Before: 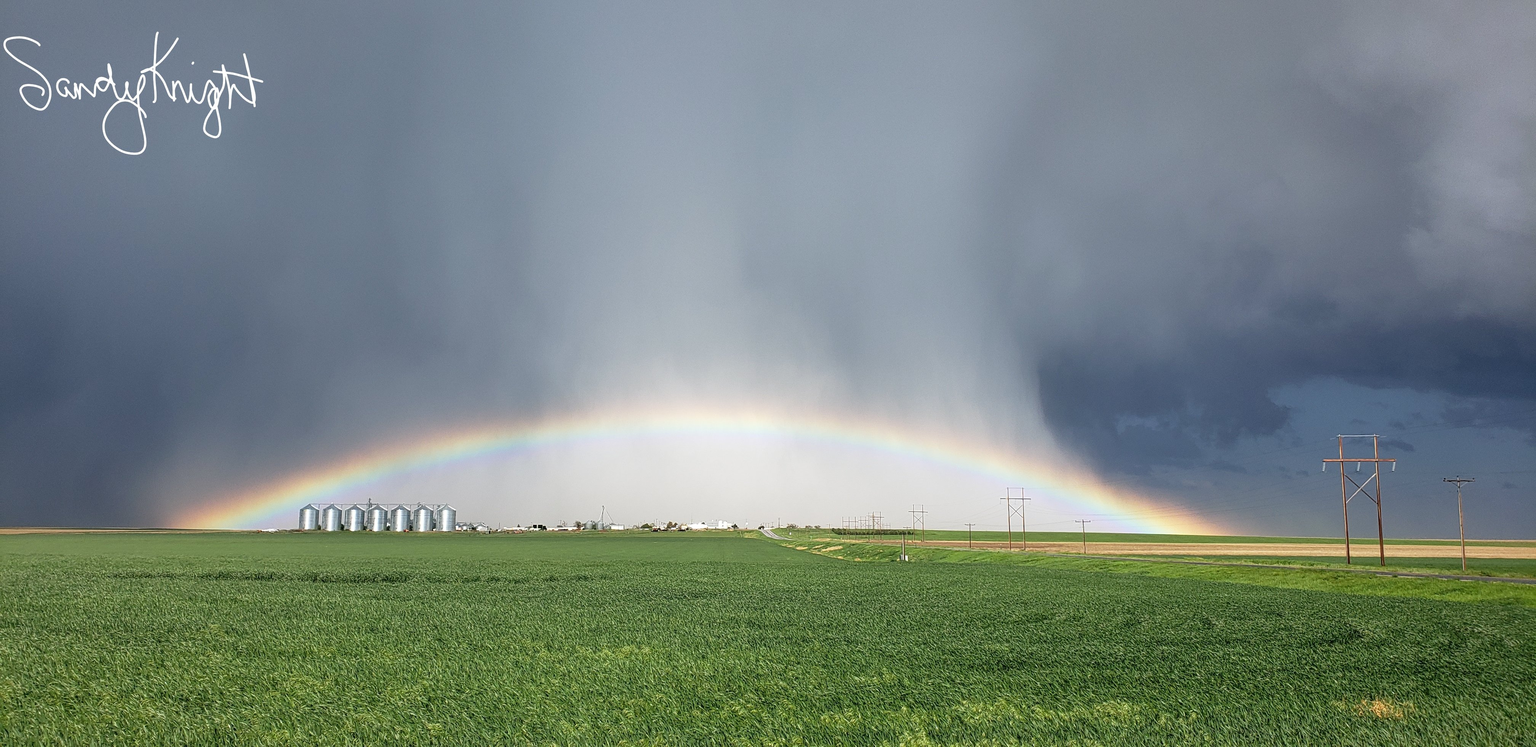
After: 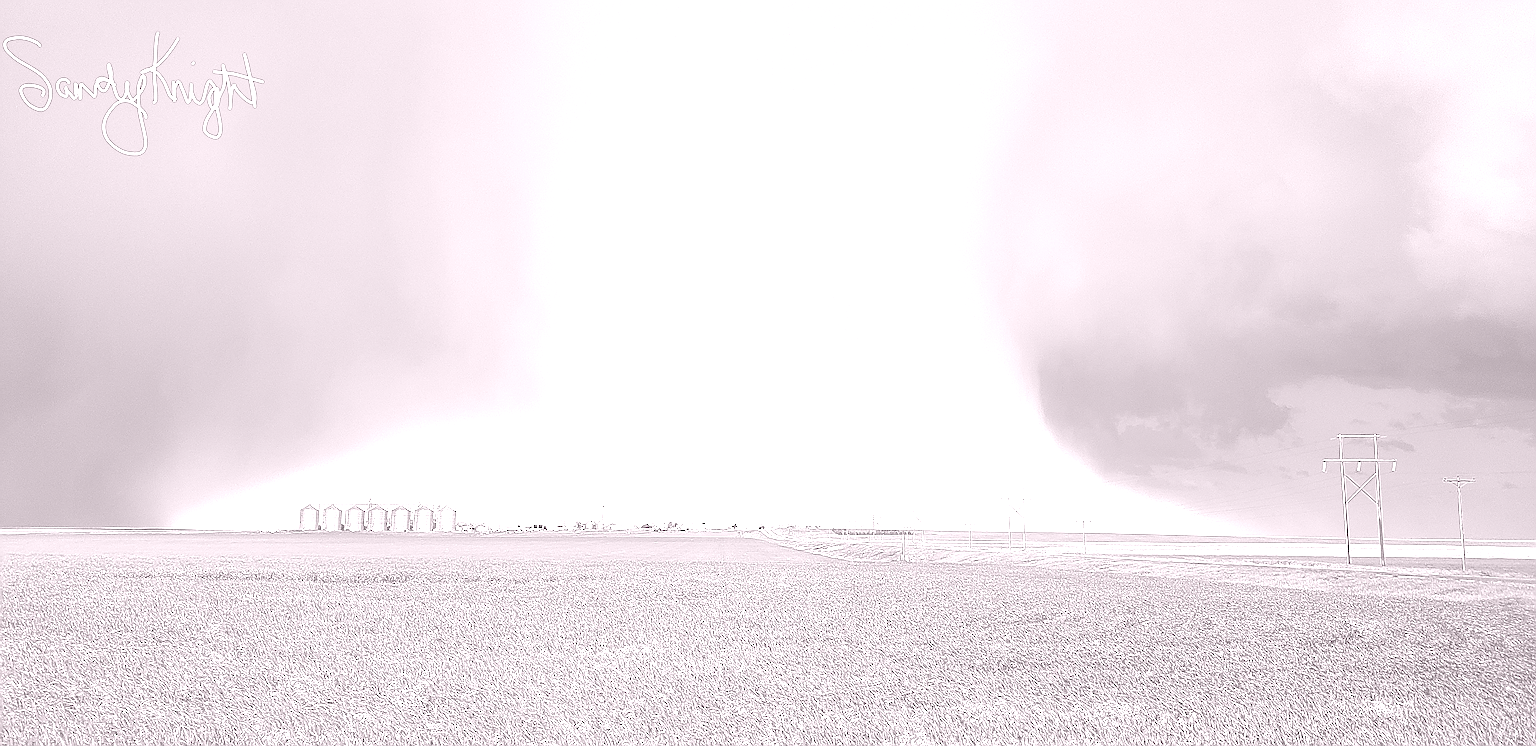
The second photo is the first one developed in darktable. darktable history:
sharpen: amount 2
colorize: hue 25.2°, saturation 83%, source mix 82%, lightness 79%, version 1
color calibration: illuminant as shot in camera, x 0.358, y 0.373, temperature 4628.91 K
color balance rgb: linear chroma grading › global chroma 13.3%, global vibrance 41.49%
